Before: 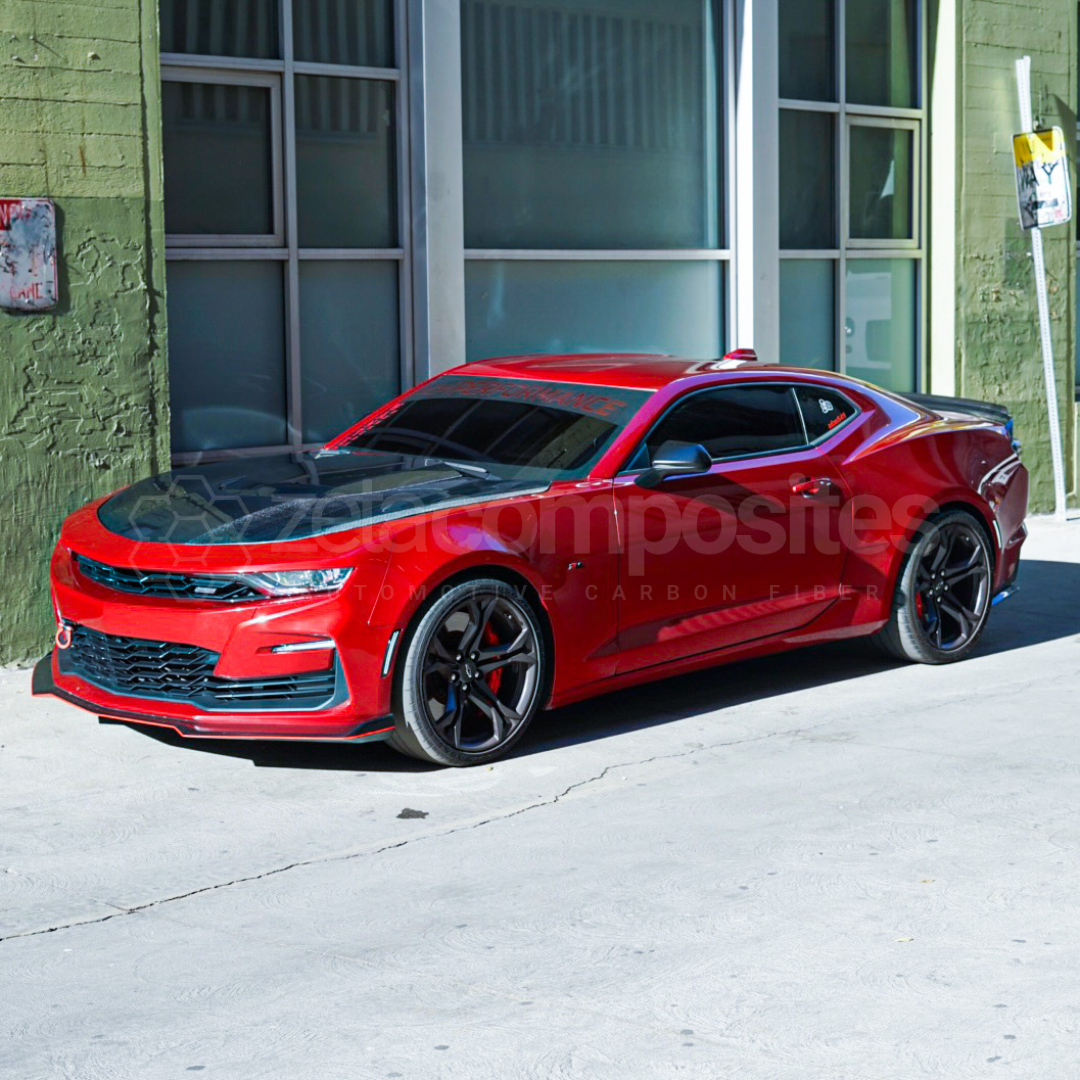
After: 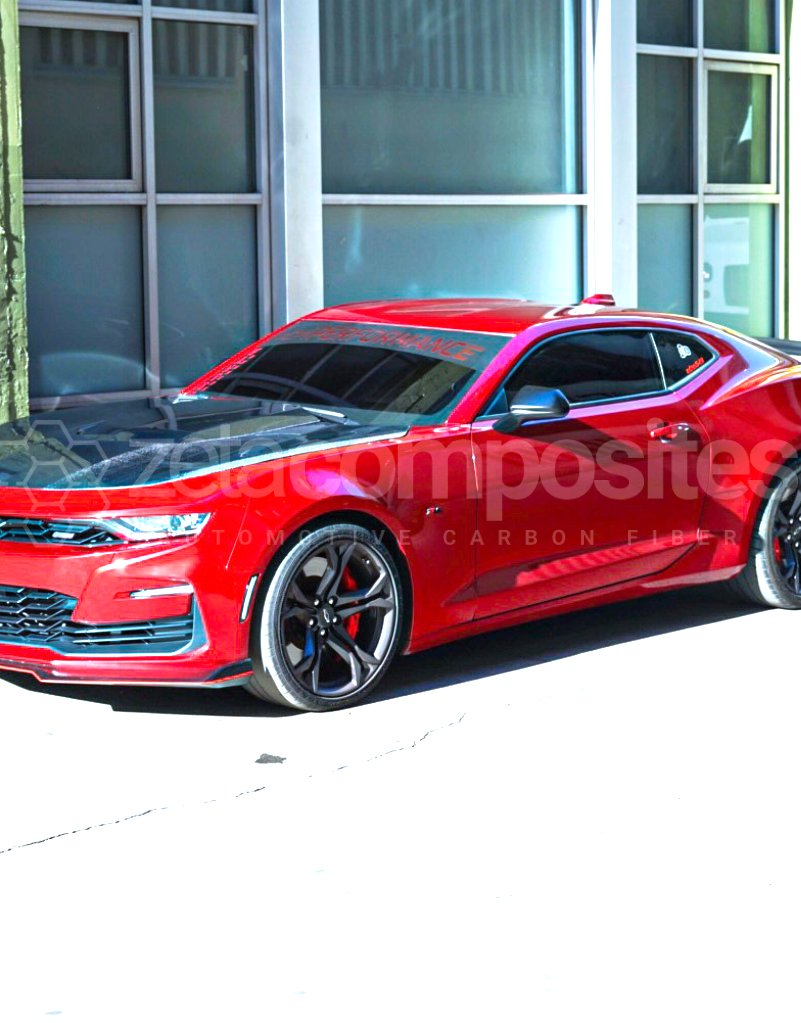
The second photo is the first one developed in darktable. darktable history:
exposure: exposure 1.223 EV, compensate highlight preservation false
crop and rotate: left 13.15%, top 5.251%, right 12.609%
